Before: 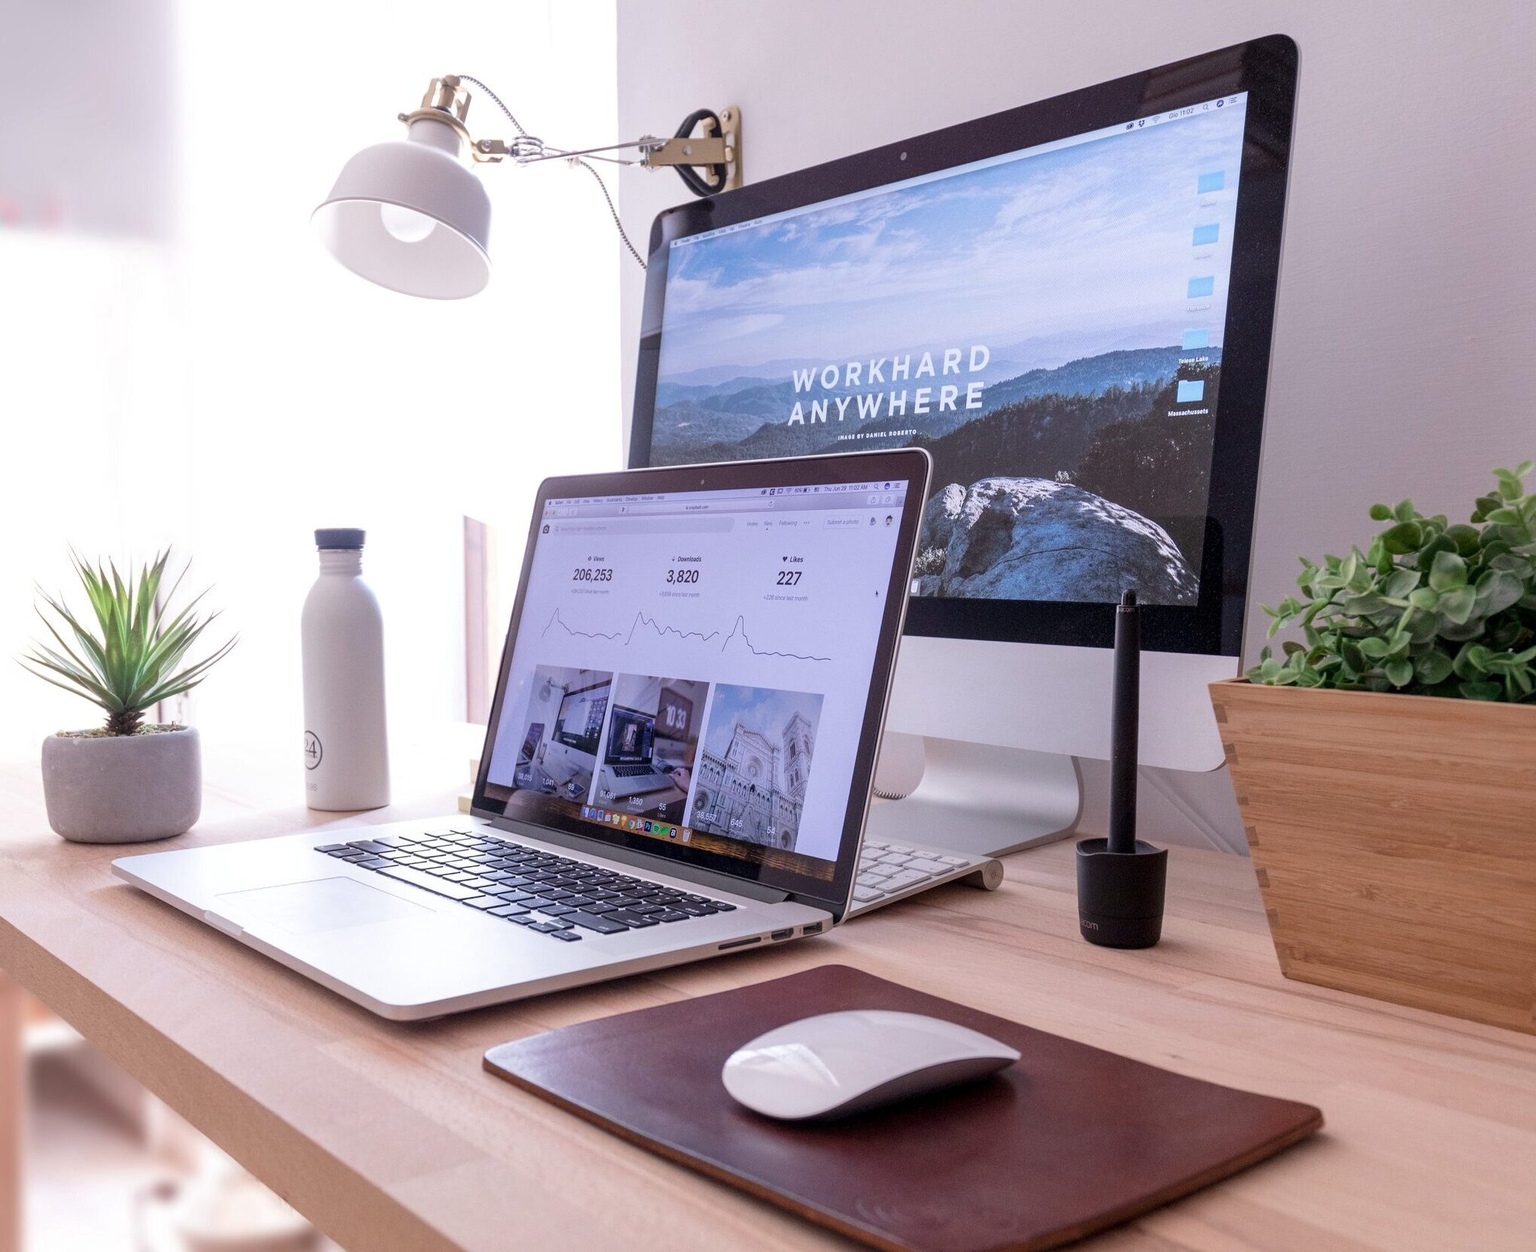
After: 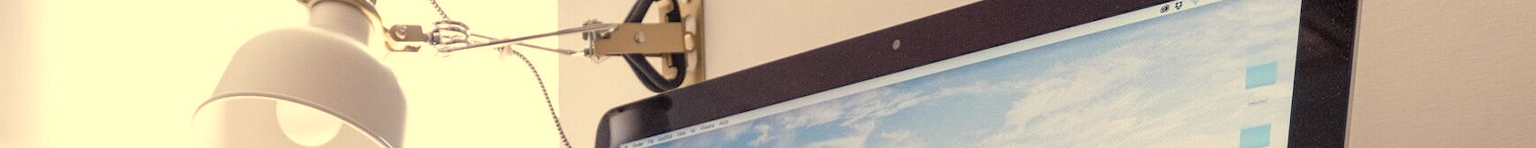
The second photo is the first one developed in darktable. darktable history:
crop and rotate: left 9.644%, top 9.491%, right 6.021%, bottom 80.509%
white balance: red 1.08, blue 0.791
